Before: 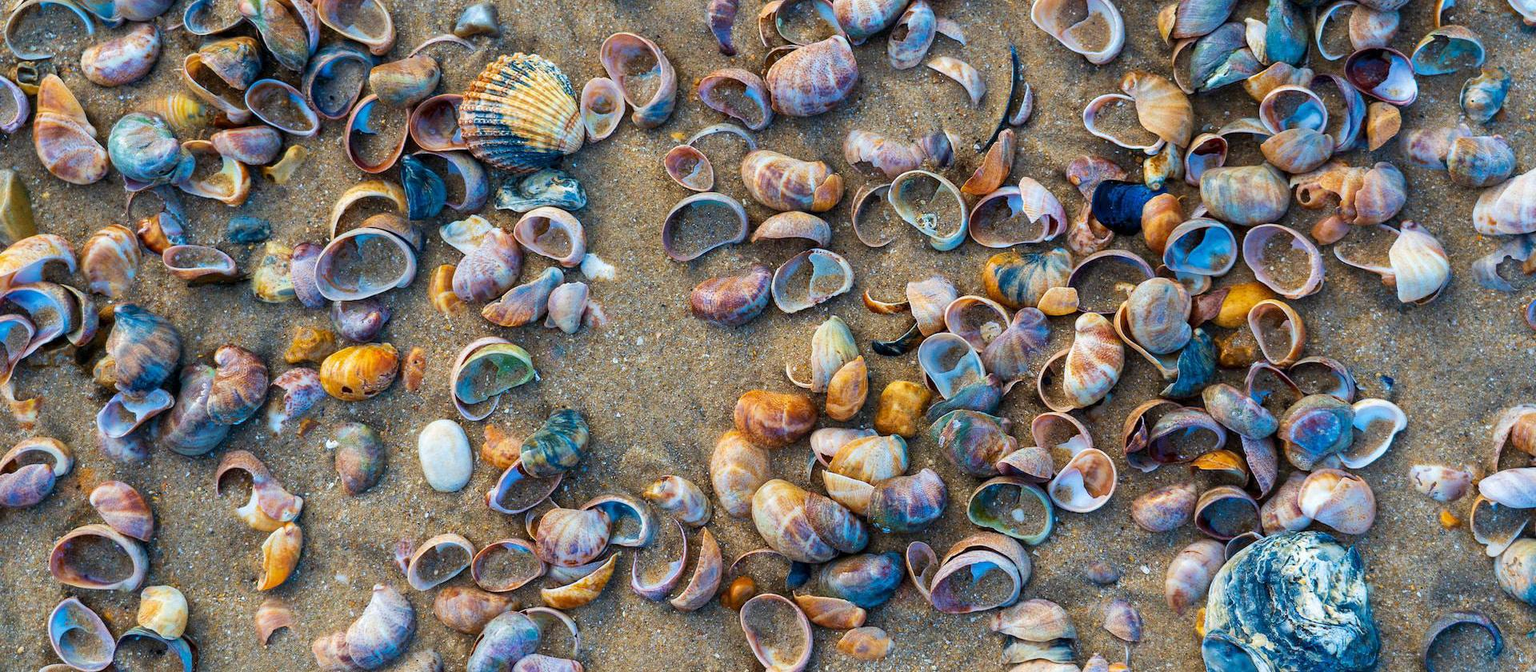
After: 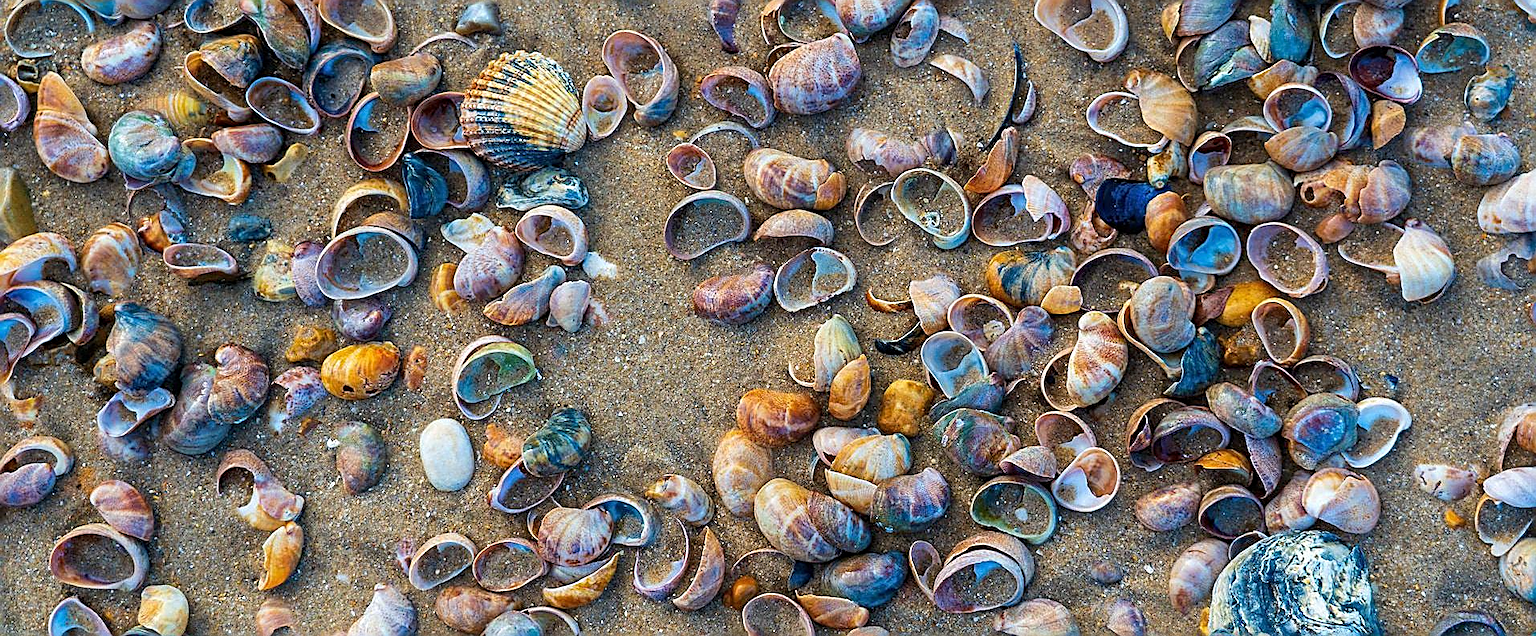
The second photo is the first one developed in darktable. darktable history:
sharpen: amount 1
crop: top 0.448%, right 0.264%, bottom 5.045%
